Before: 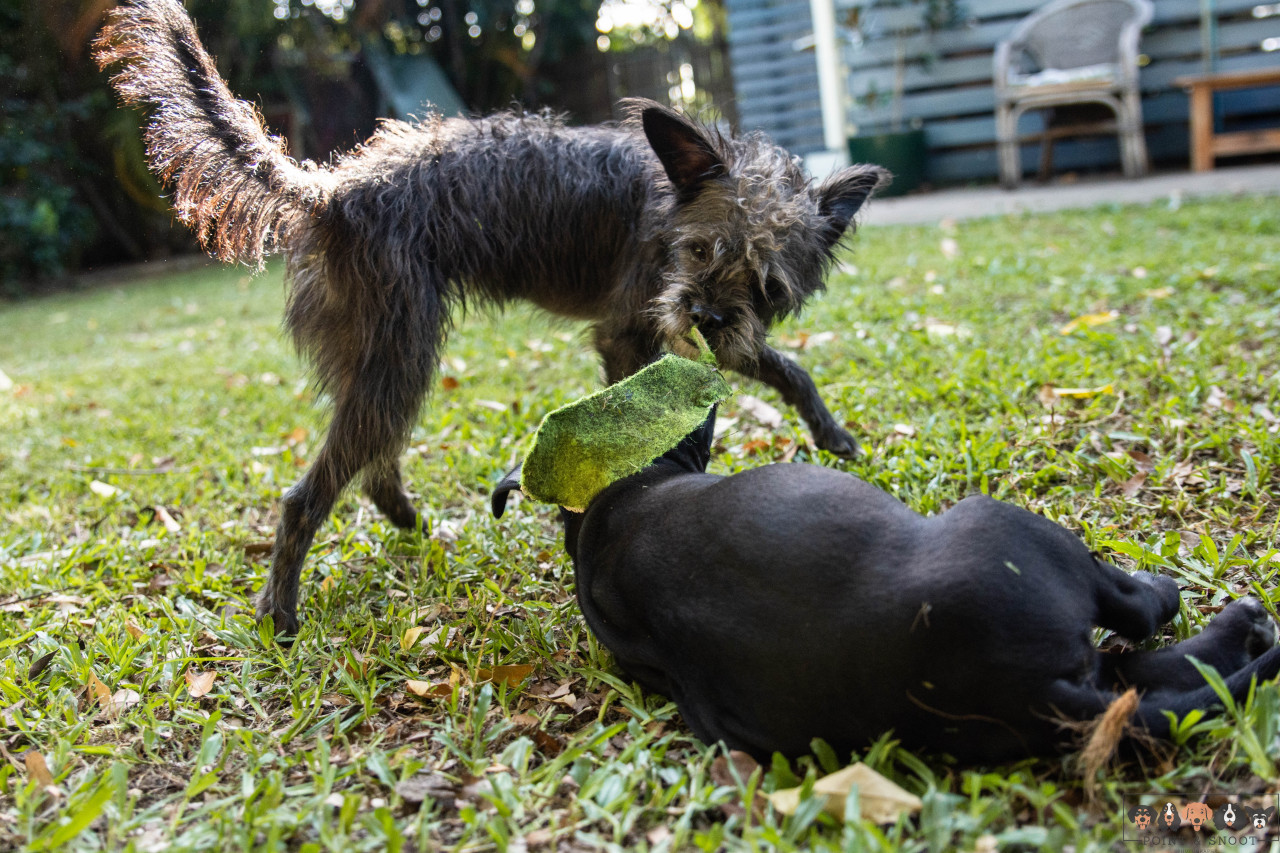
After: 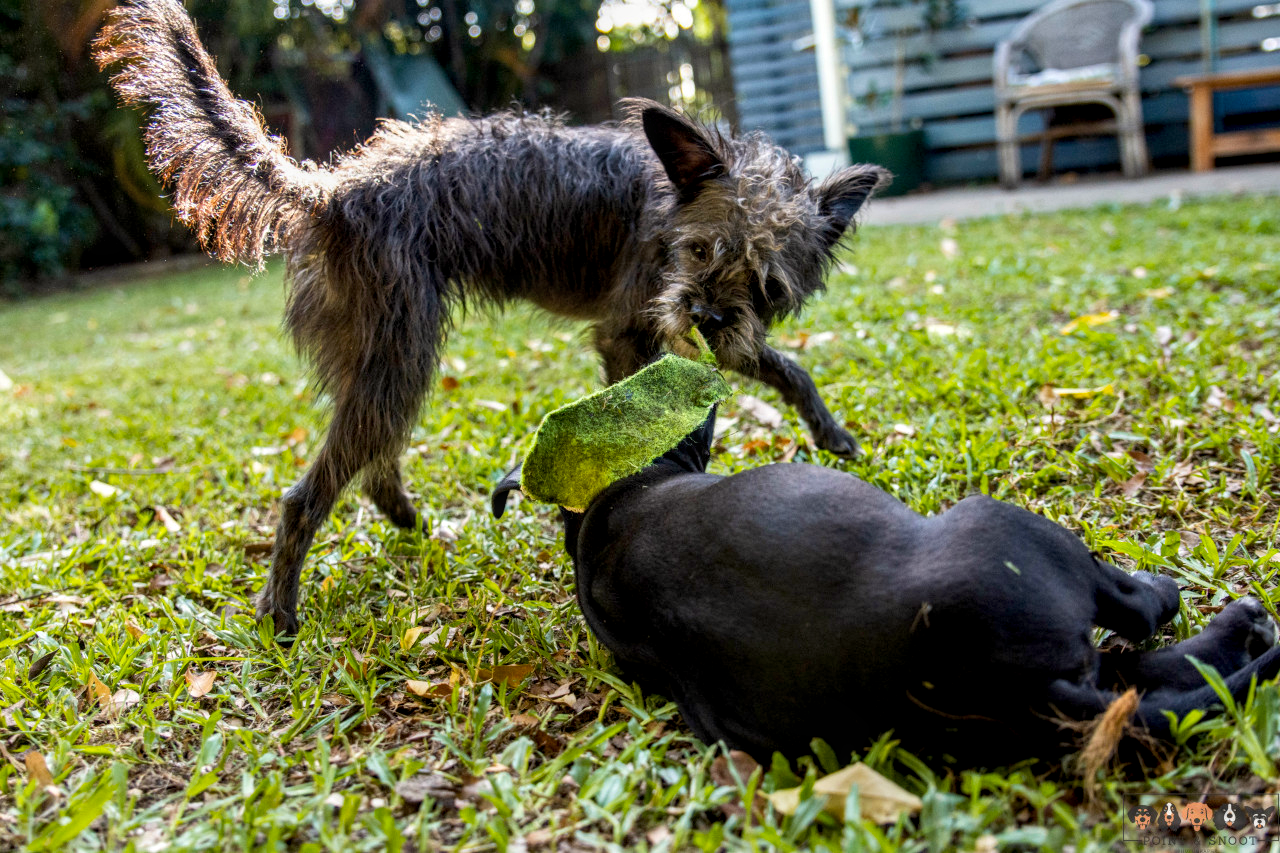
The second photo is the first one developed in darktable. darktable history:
color balance rgb: power › chroma 0.234%, power › hue 60.72°, global offset › luminance -0.507%, white fulcrum 0.091 EV, perceptual saturation grading › global saturation 0.092%, global vibrance 34.956%
local contrast: on, module defaults
